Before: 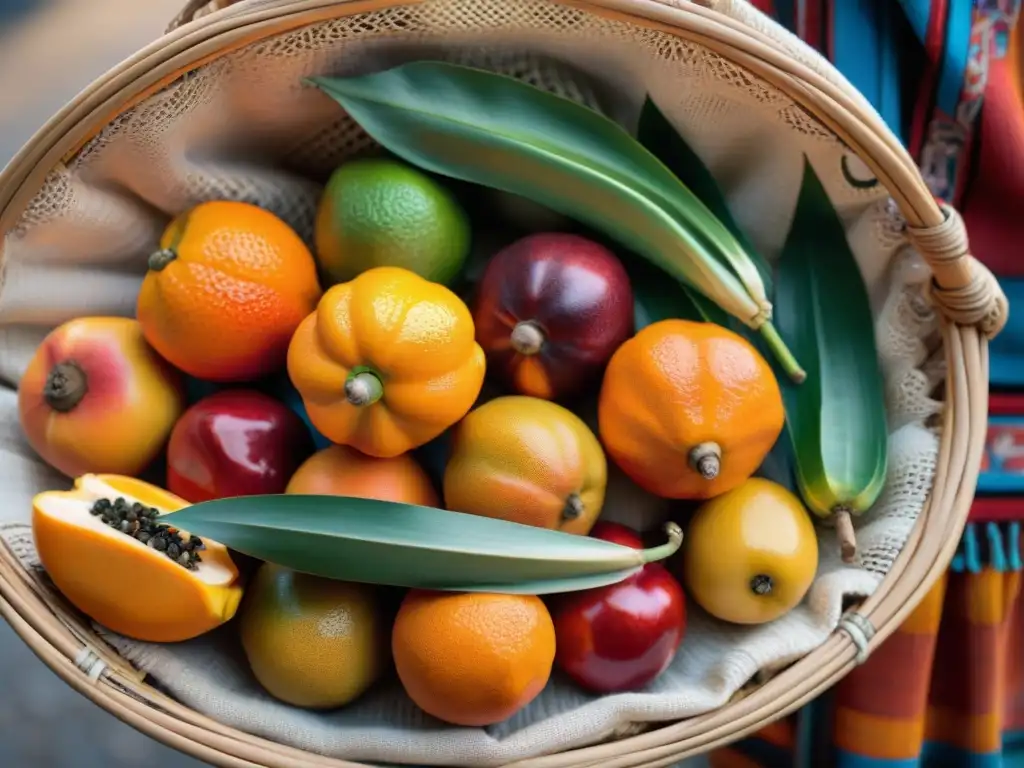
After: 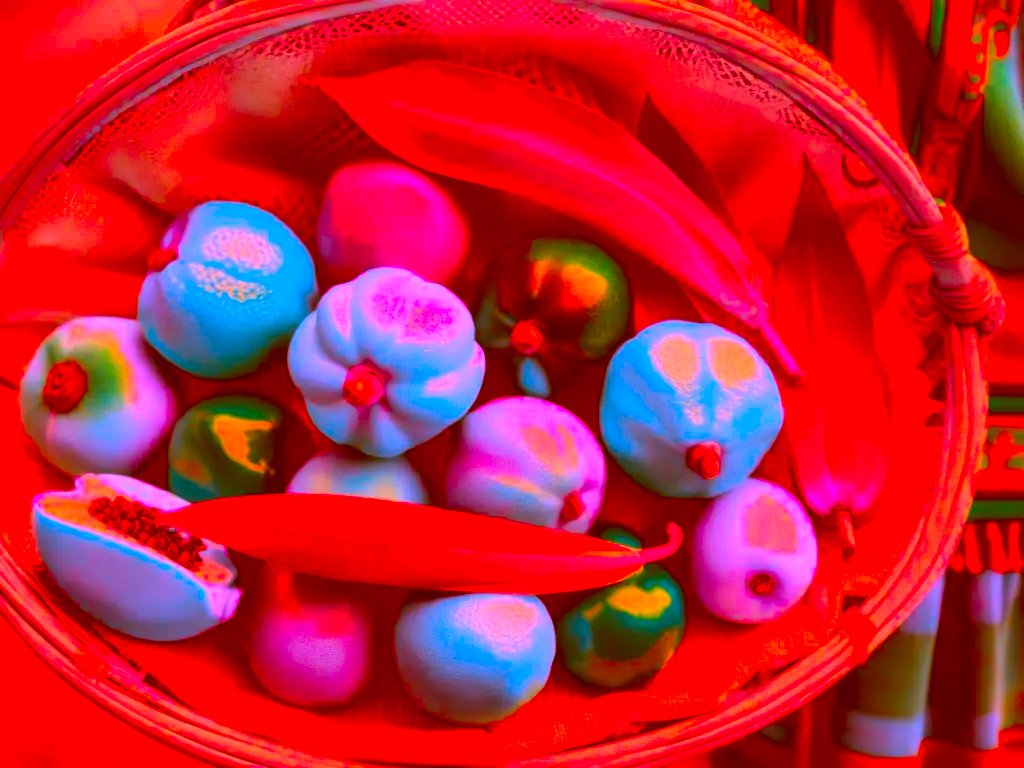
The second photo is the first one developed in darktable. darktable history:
color correction: highlights a* -39.68, highlights b* -40, shadows a* -40, shadows b* -40, saturation -3
contrast brightness saturation: contrast 0.07
